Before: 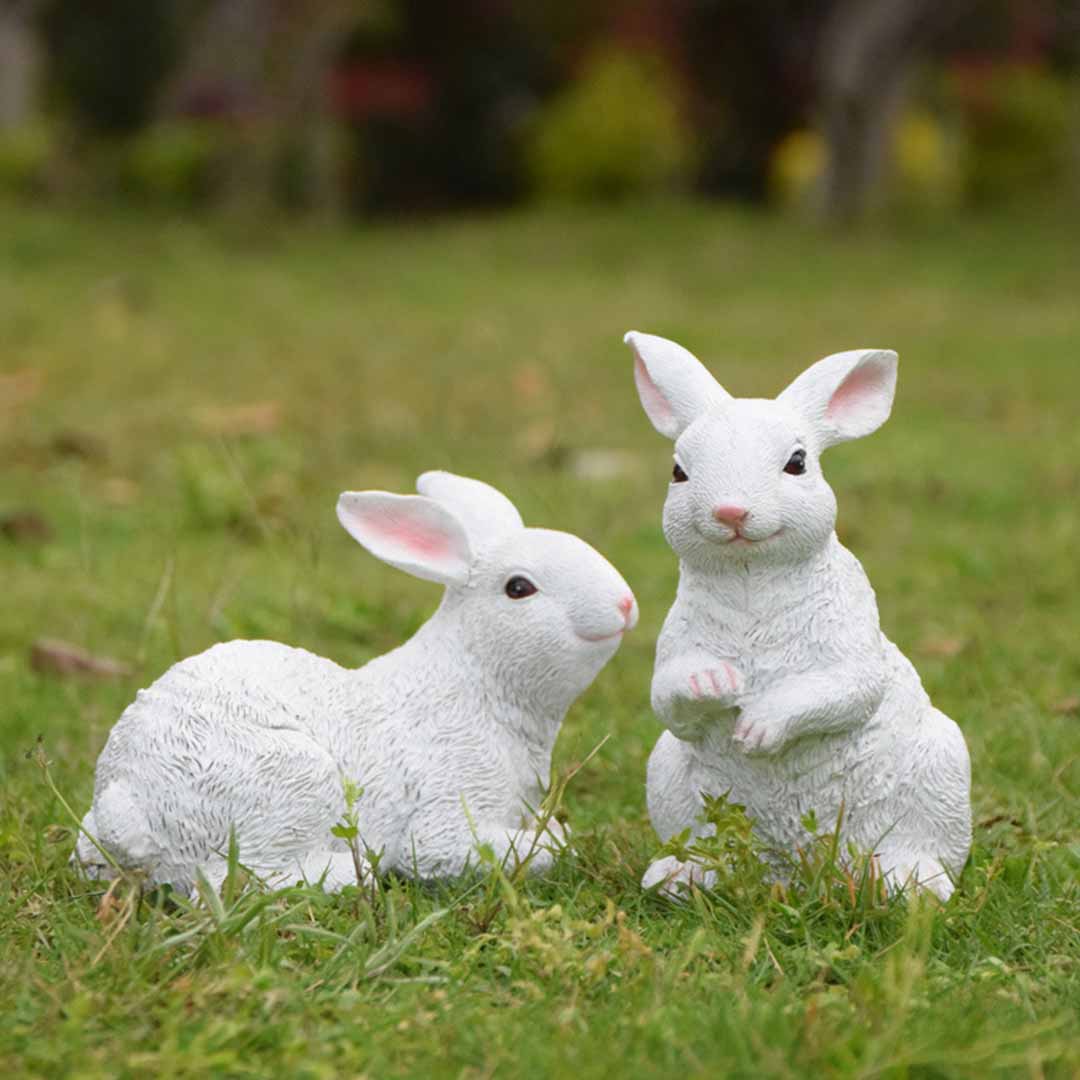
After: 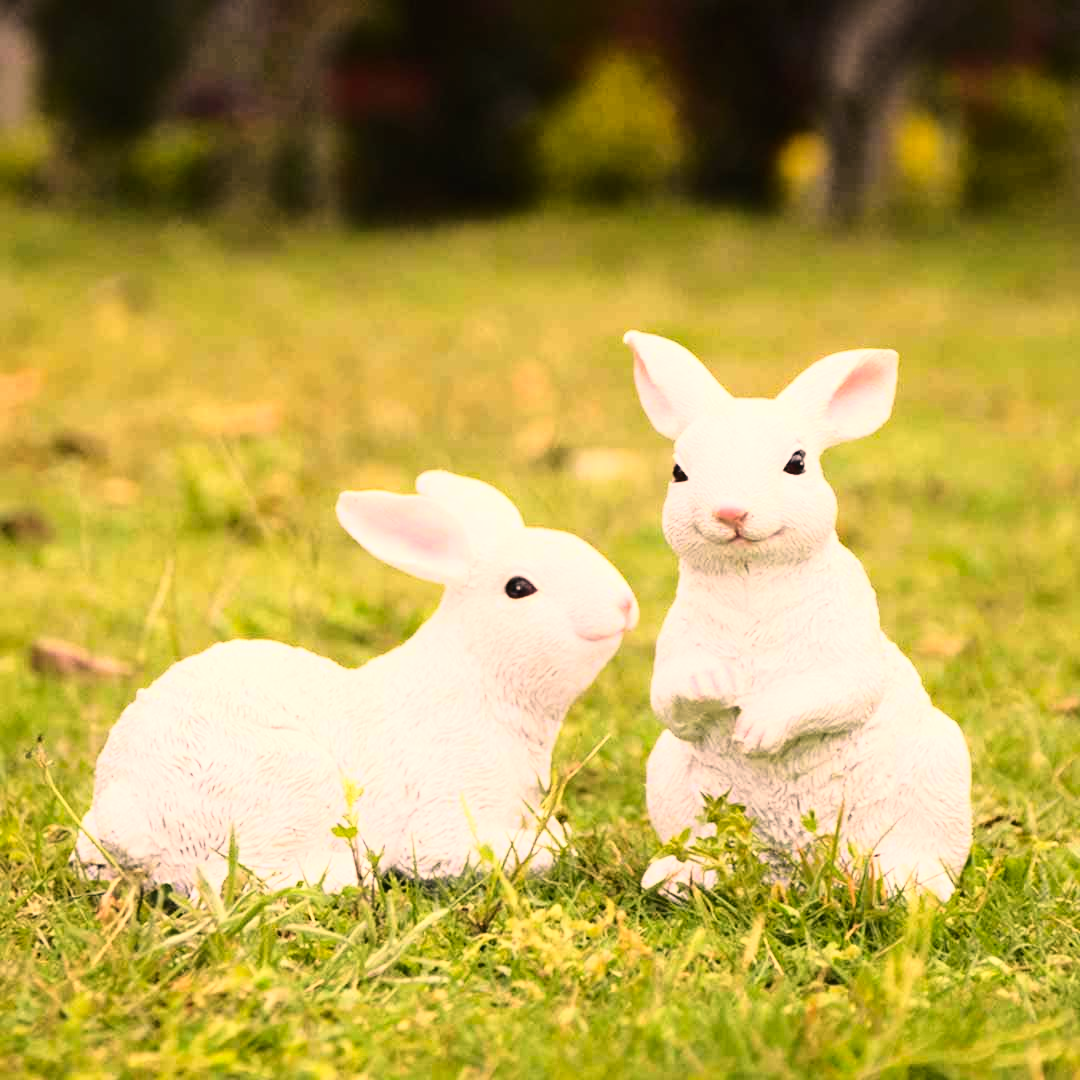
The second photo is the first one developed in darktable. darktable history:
tone equalizer: -8 EV -0.762 EV, -7 EV -0.67 EV, -6 EV -0.632 EV, -5 EV -0.372 EV, -3 EV 0.389 EV, -2 EV 0.6 EV, -1 EV 0.678 EV, +0 EV 0.738 EV, edges refinement/feathering 500, mask exposure compensation -1.57 EV, preserve details no
exposure: compensate exposure bias true, compensate highlight preservation false
base curve: curves: ch0 [(0, 0) (0.028, 0.03) (0.121, 0.232) (0.46, 0.748) (0.859, 0.968) (1, 1)]
color correction: highlights a* 17.59, highlights b* 19.12
